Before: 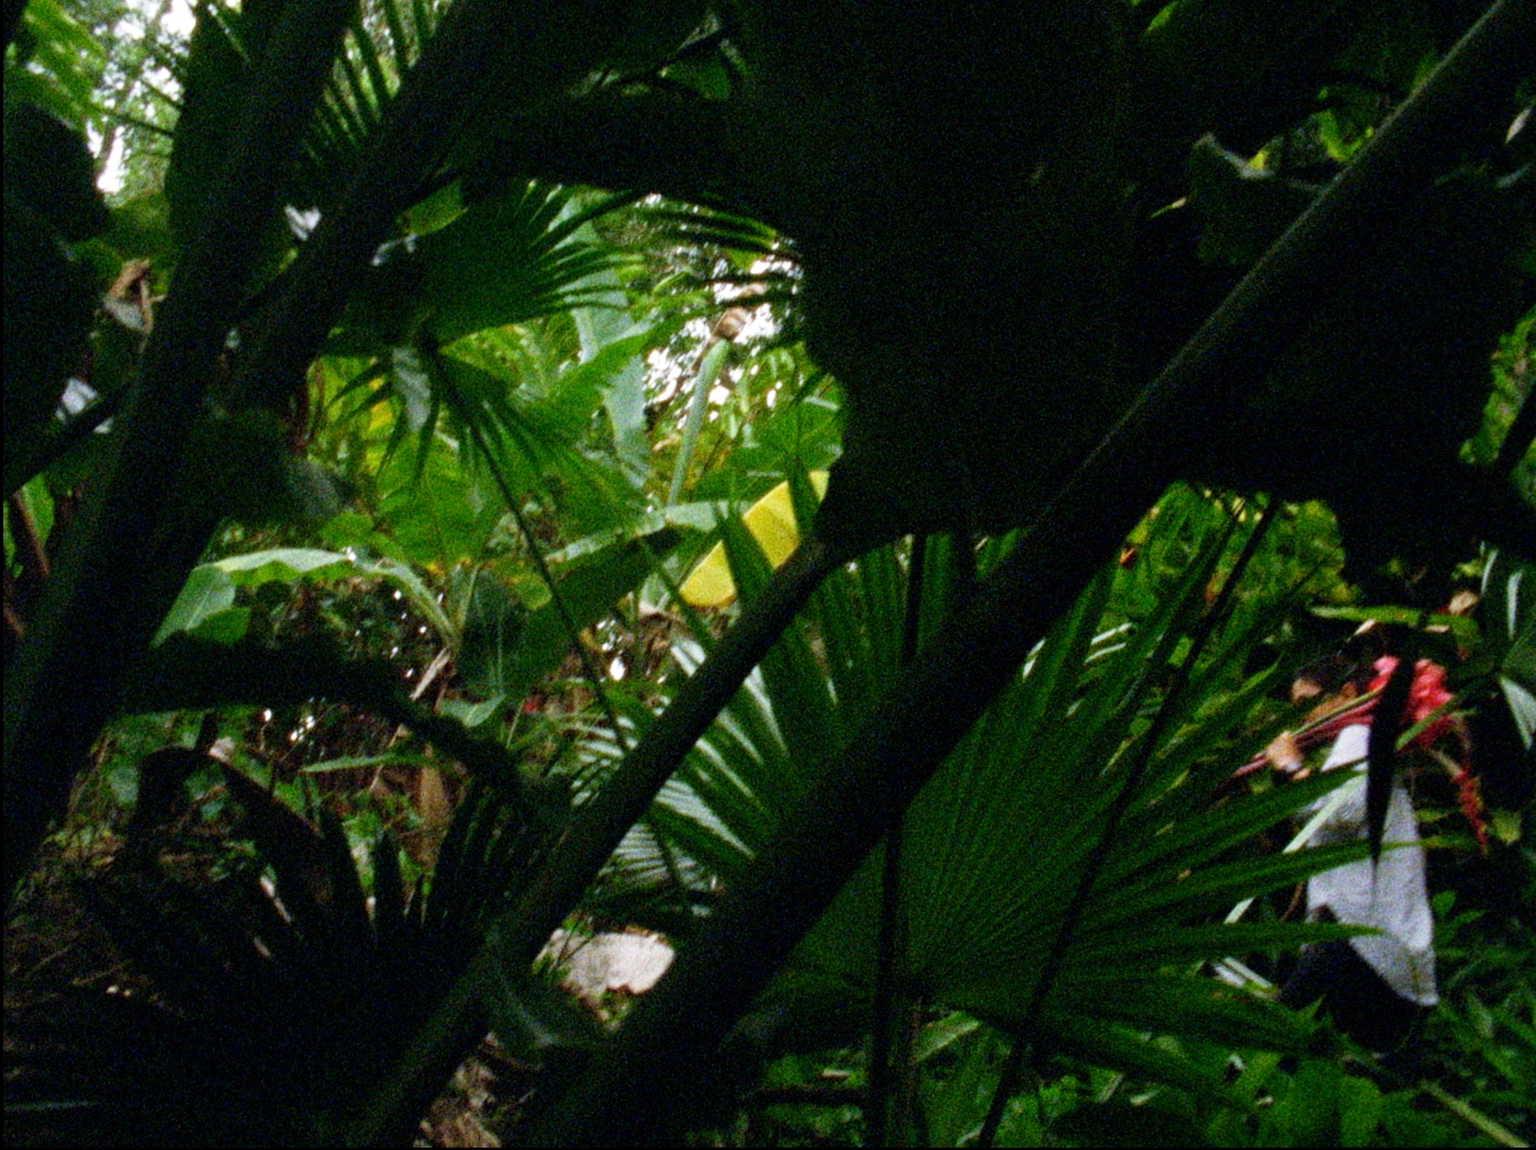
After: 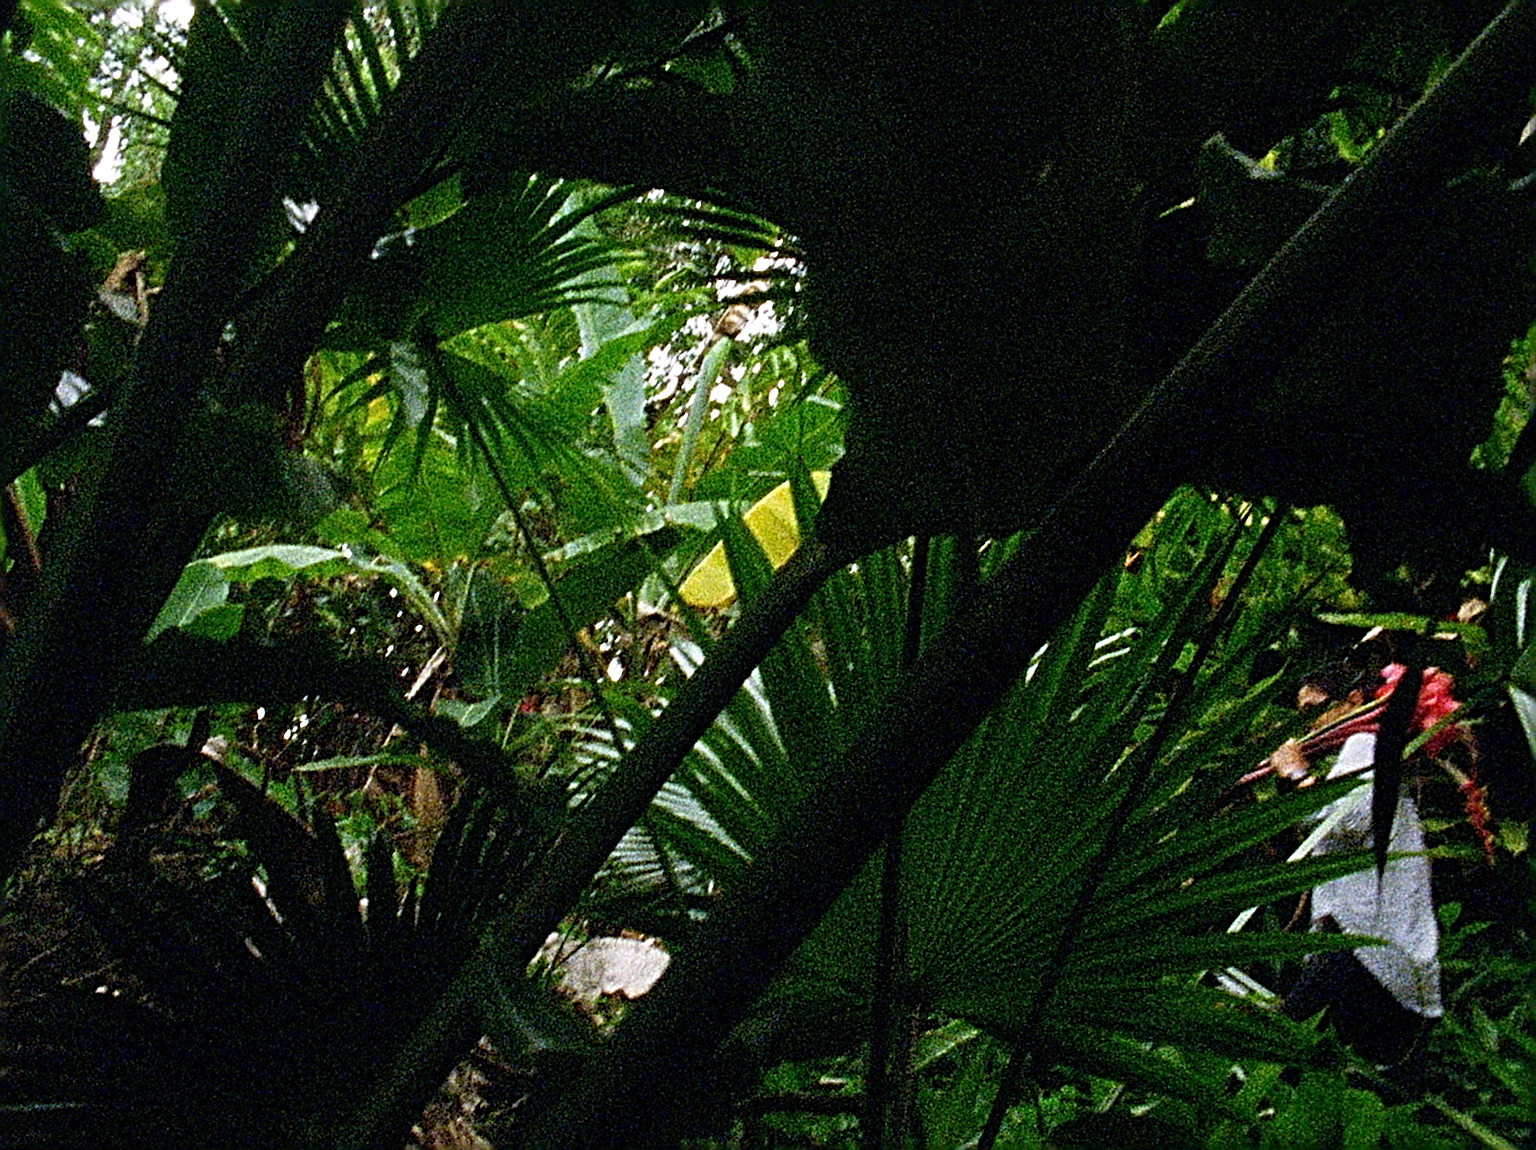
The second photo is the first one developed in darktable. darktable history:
crop and rotate: angle -0.5°
sharpen: radius 3.158, amount 1.731
